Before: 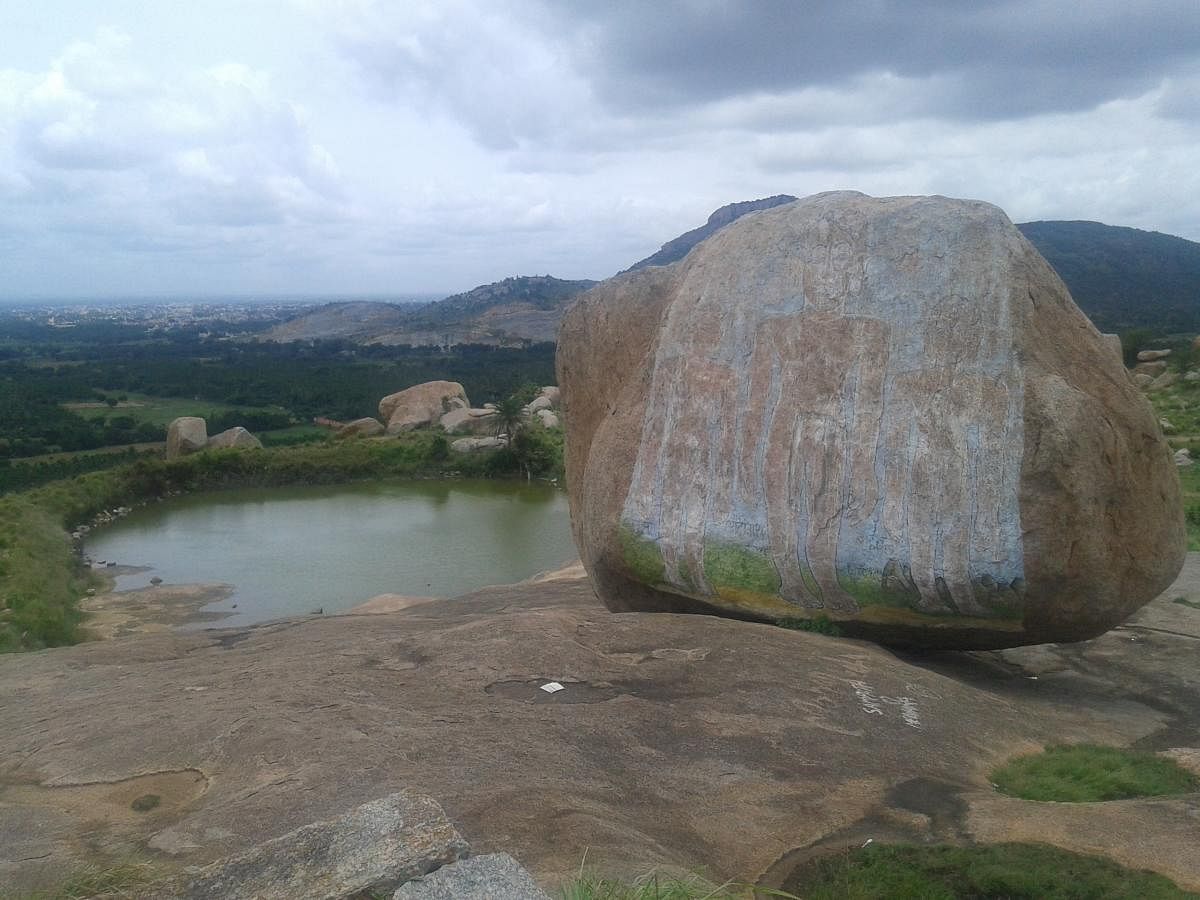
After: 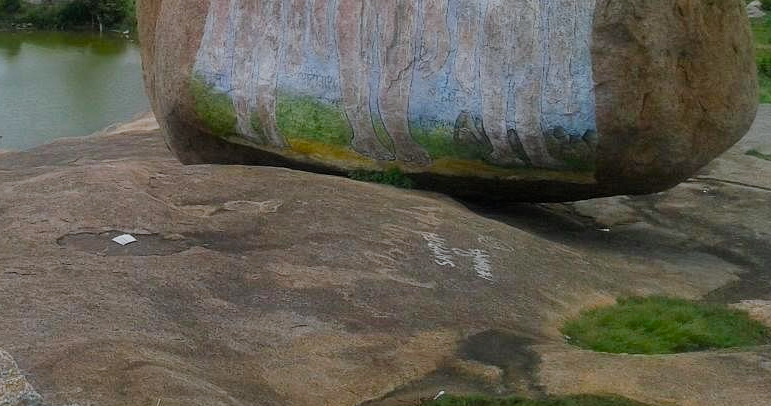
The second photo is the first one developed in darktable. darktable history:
exposure: black level correction 0.002, compensate highlight preservation false
crop and rotate: left 35.729%, top 49.798%, bottom 5%
filmic rgb: black relative exposure -7.65 EV, white relative exposure 4.56 EV, threshold 3.02 EV, hardness 3.61, contrast 1.059, enable highlight reconstruction true
color balance rgb: highlights gain › luminance 16.877%, highlights gain › chroma 2.897%, highlights gain › hue 259.35°, perceptual saturation grading › global saturation 20%, perceptual saturation grading › highlights -14.084%, perceptual saturation grading › shadows 49.894%, global vibrance 9.157%
